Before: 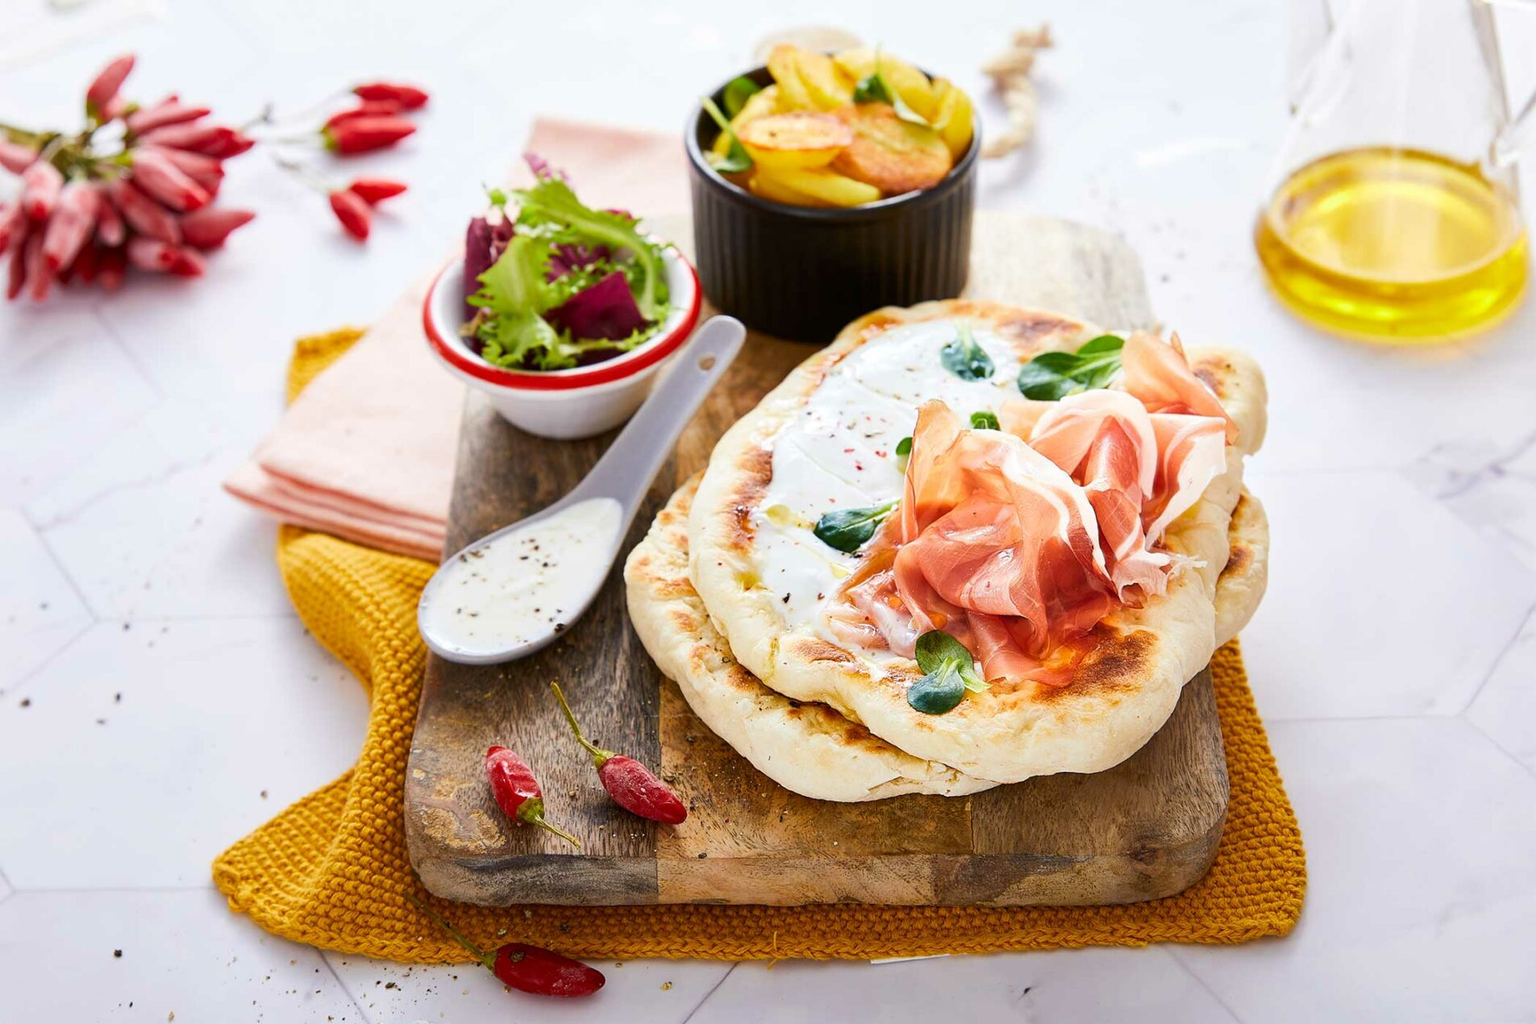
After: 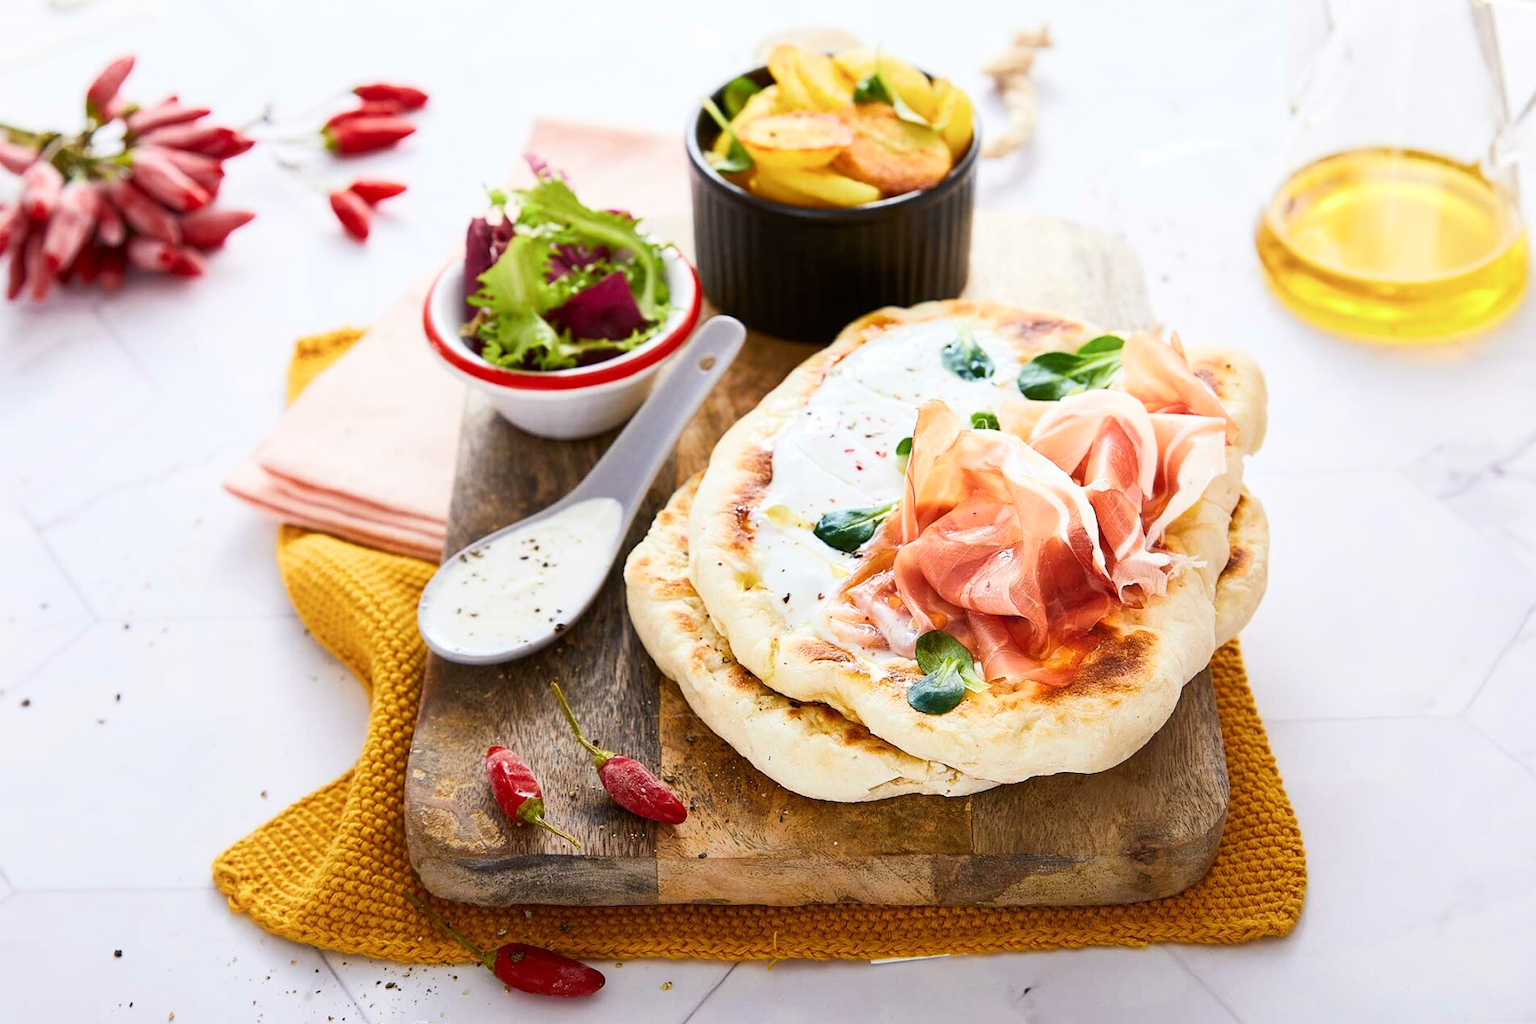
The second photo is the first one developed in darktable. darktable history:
shadows and highlights: shadows -0.677, highlights 40.44, shadows color adjustment 97.68%
